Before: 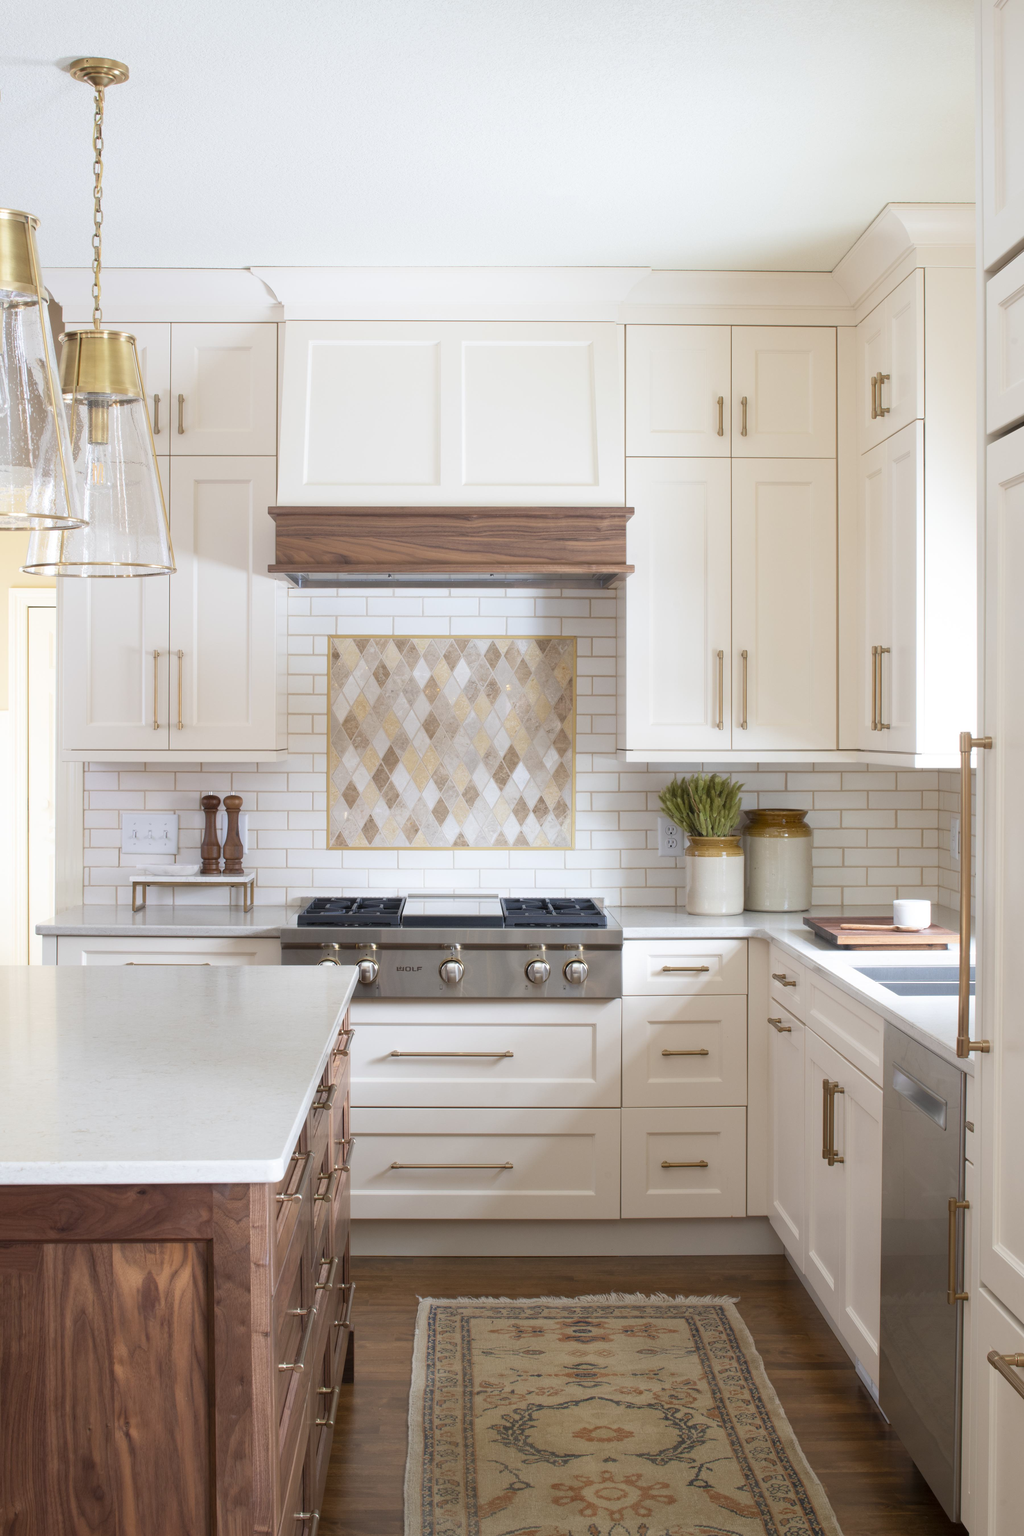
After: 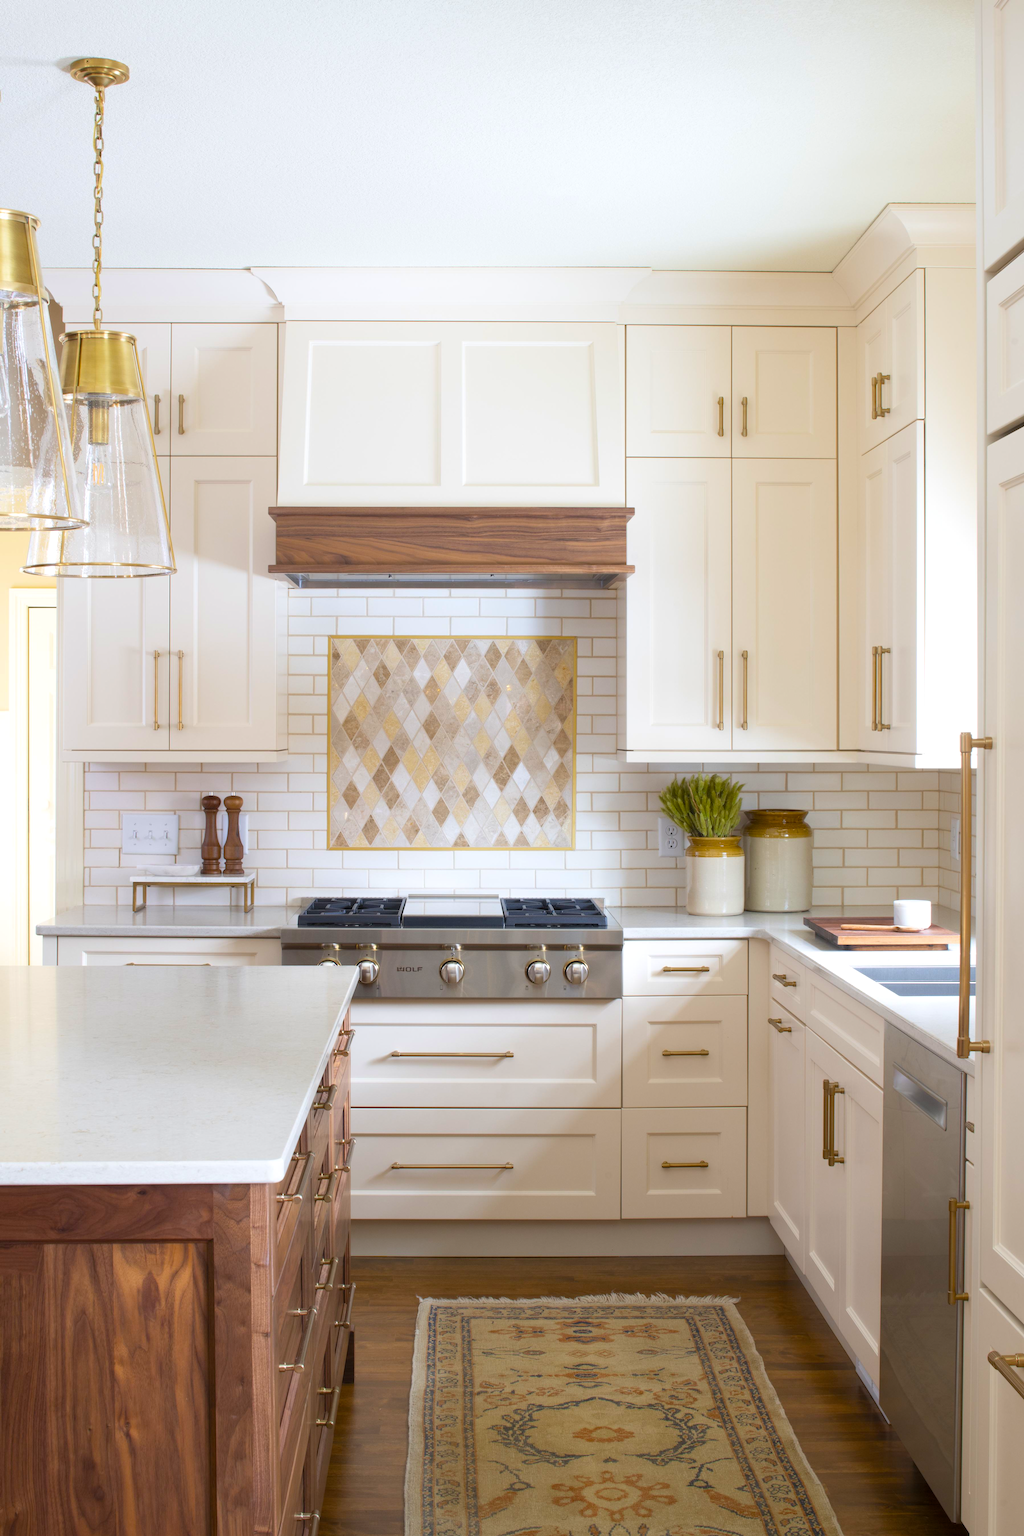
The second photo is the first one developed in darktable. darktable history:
exposure: exposure 0.083 EV, compensate exposure bias true, compensate highlight preservation false
color balance rgb: linear chroma grading › global chroma 9.099%, perceptual saturation grading › global saturation 25.872%, global vibrance 20%
